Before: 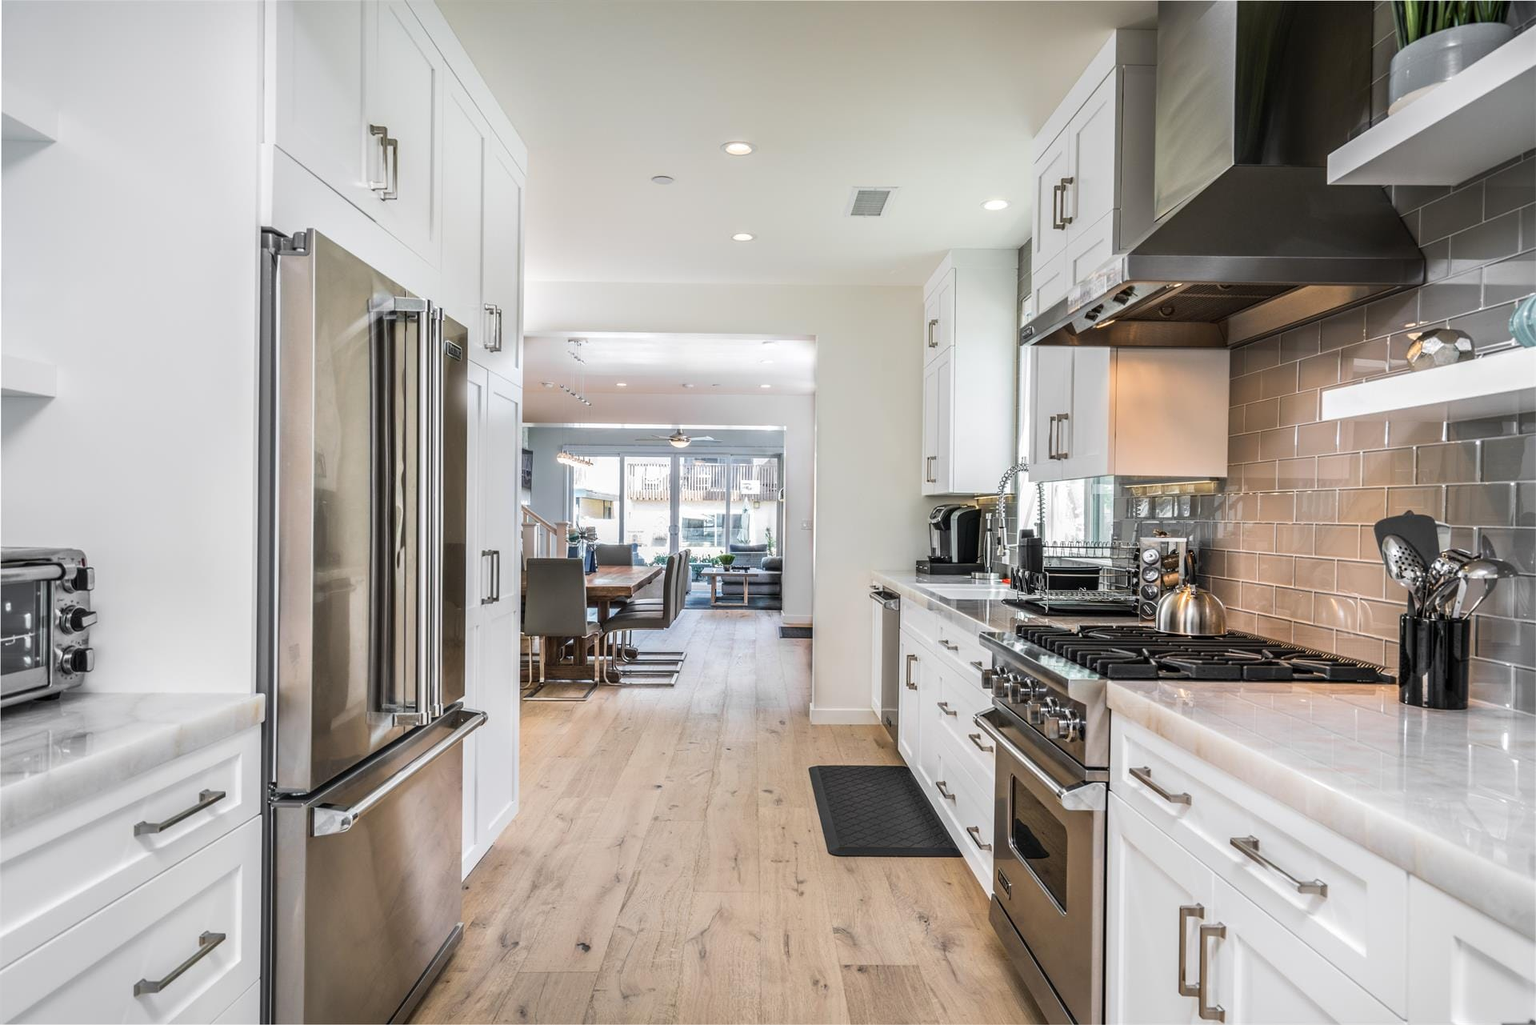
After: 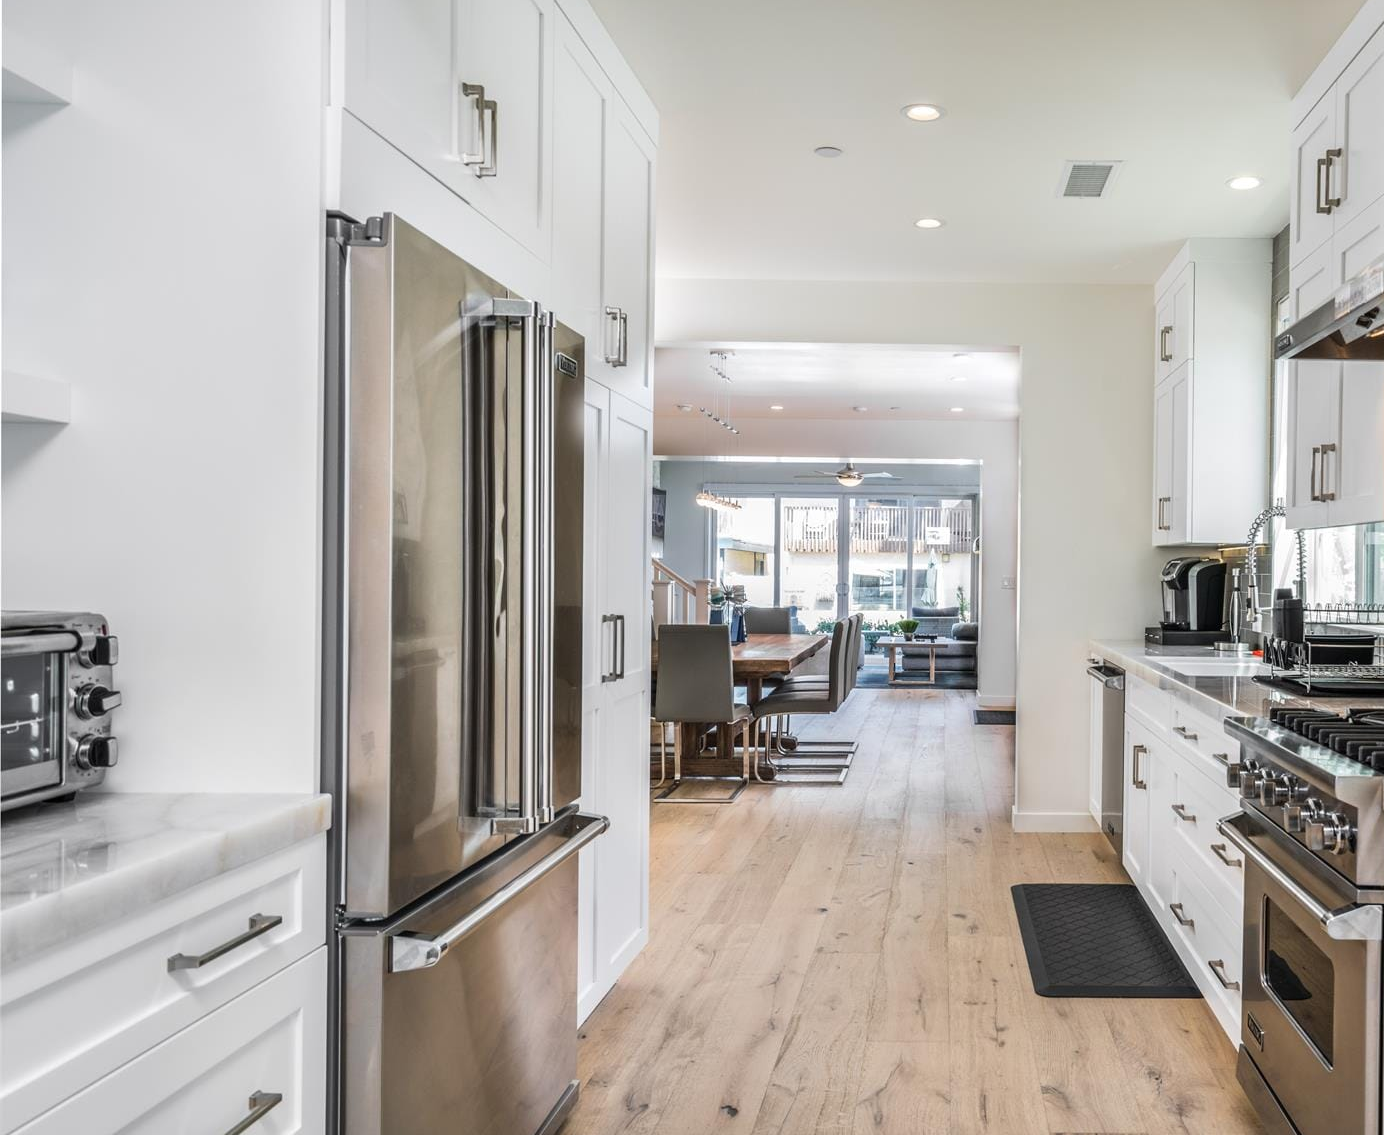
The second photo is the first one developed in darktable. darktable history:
crop: top 5.776%, right 27.871%, bottom 5.602%
